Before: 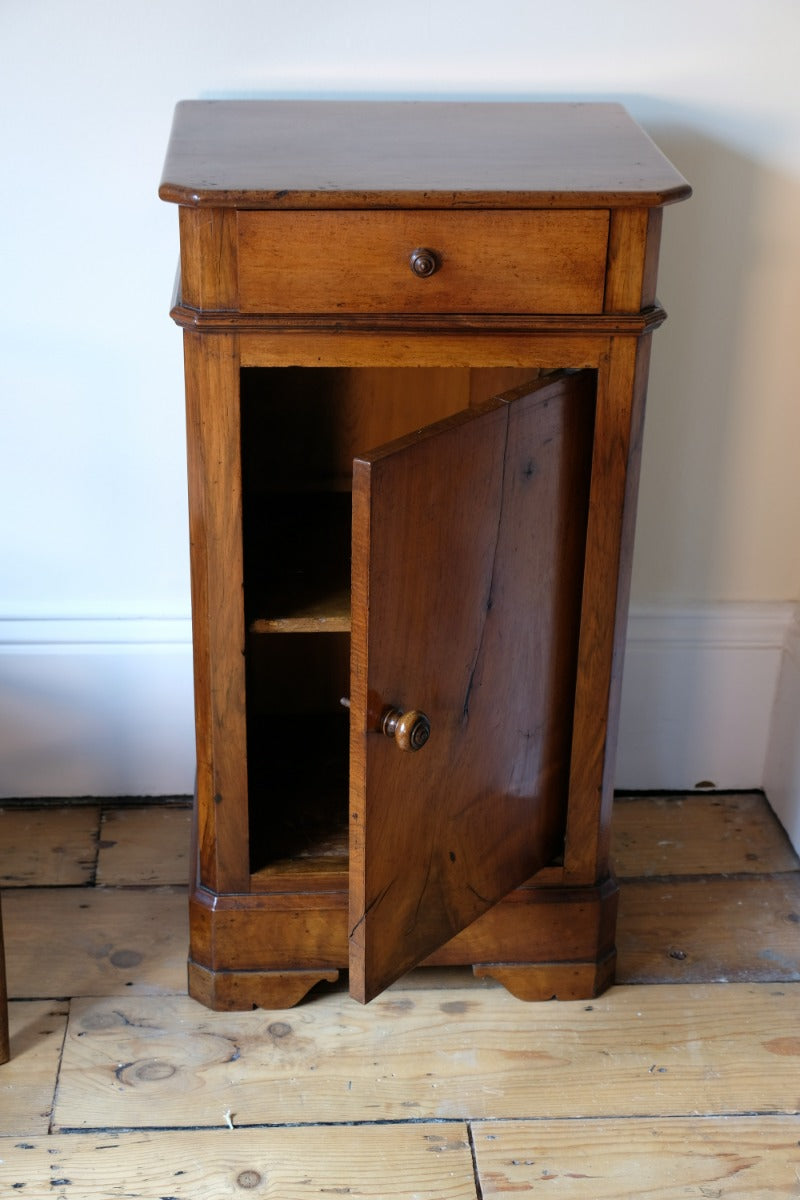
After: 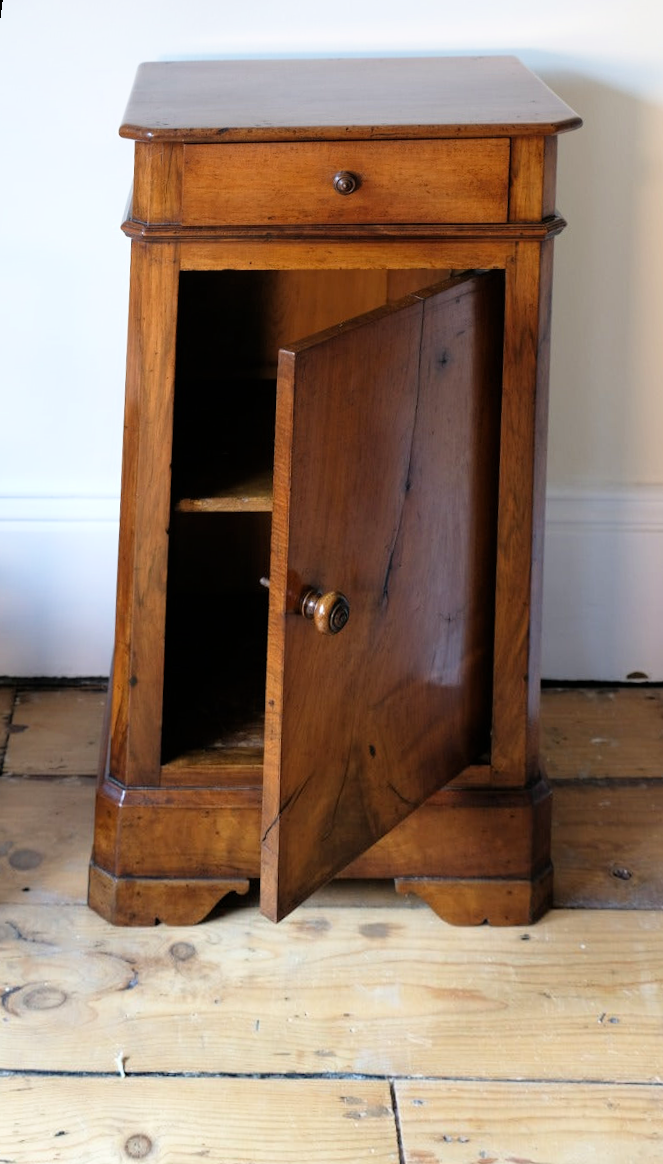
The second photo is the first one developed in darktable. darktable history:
rotate and perspective: rotation 0.72°, lens shift (vertical) -0.352, lens shift (horizontal) -0.051, crop left 0.152, crop right 0.859, crop top 0.019, crop bottom 0.964
filmic rgb: black relative exposure -9.5 EV, white relative exposure 3.02 EV, hardness 6.12
exposure: black level correction 0, exposure 0.5 EV, compensate highlight preservation false
